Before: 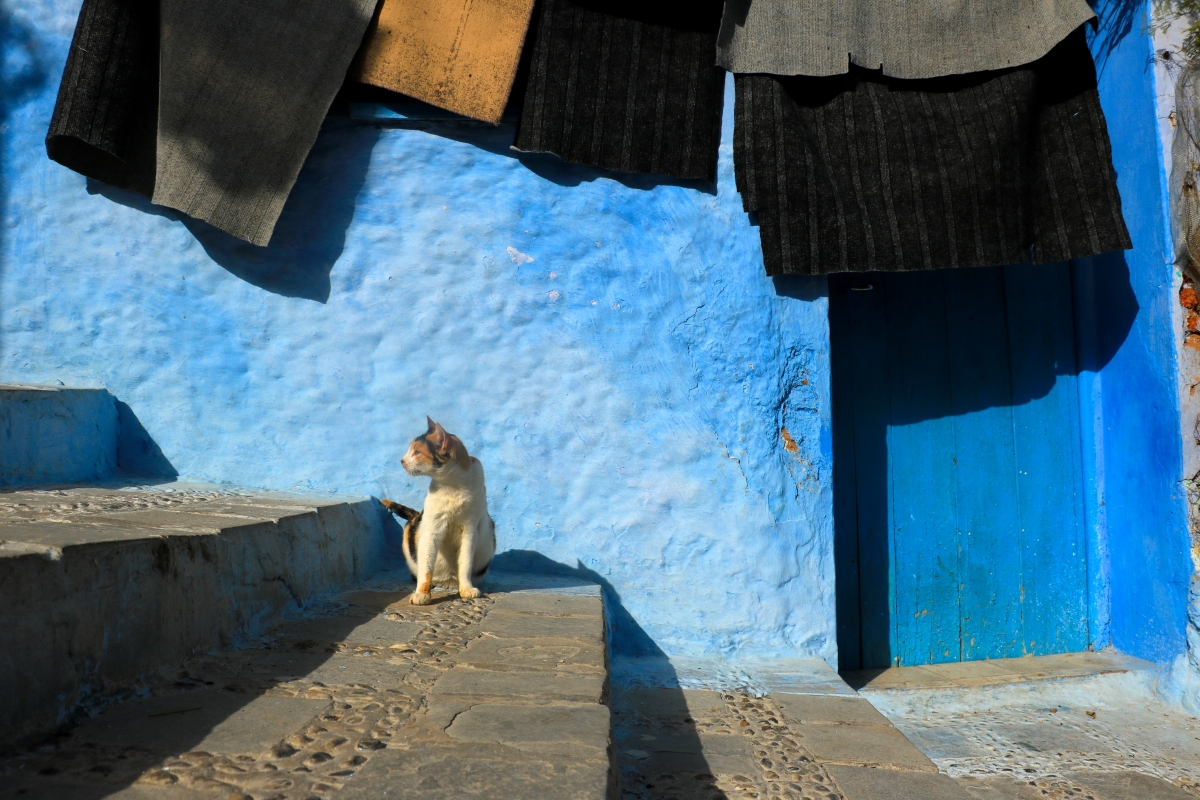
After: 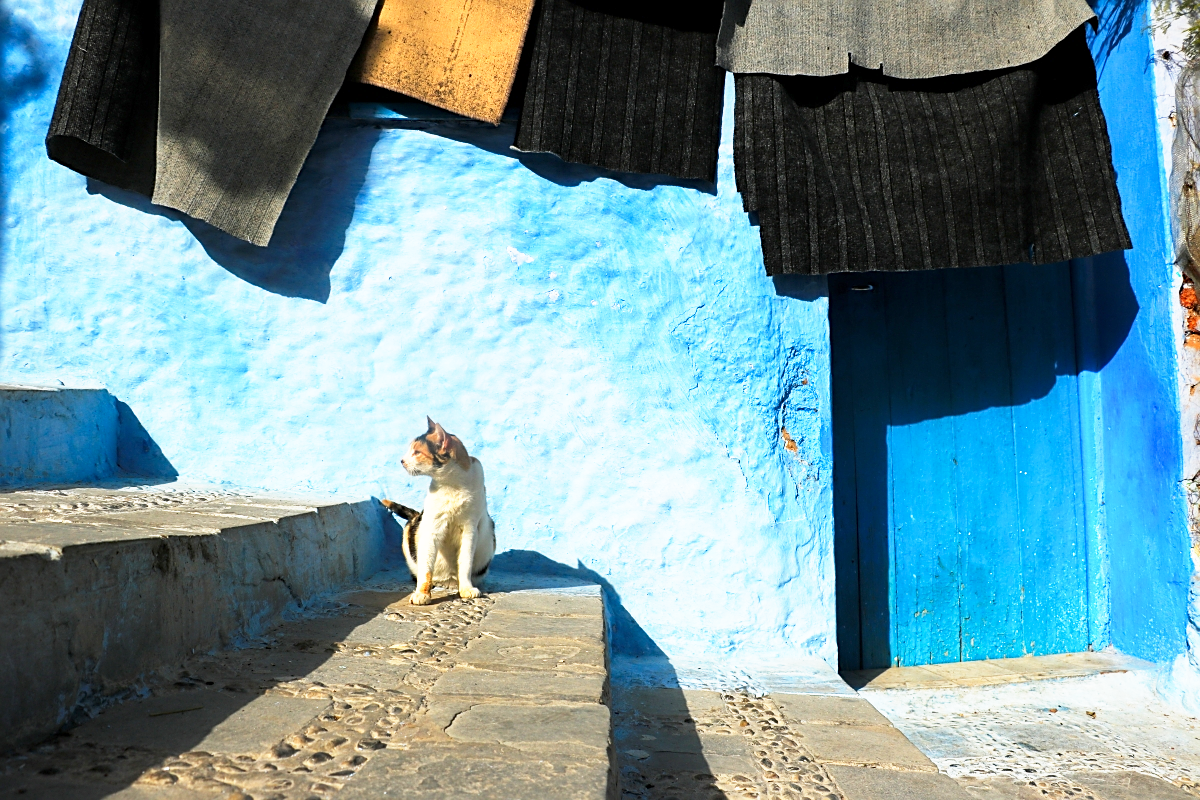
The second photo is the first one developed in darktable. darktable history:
sharpen: on, module defaults
base curve: curves: ch0 [(0, 0) (0.495, 0.917) (1, 1)], preserve colors none
